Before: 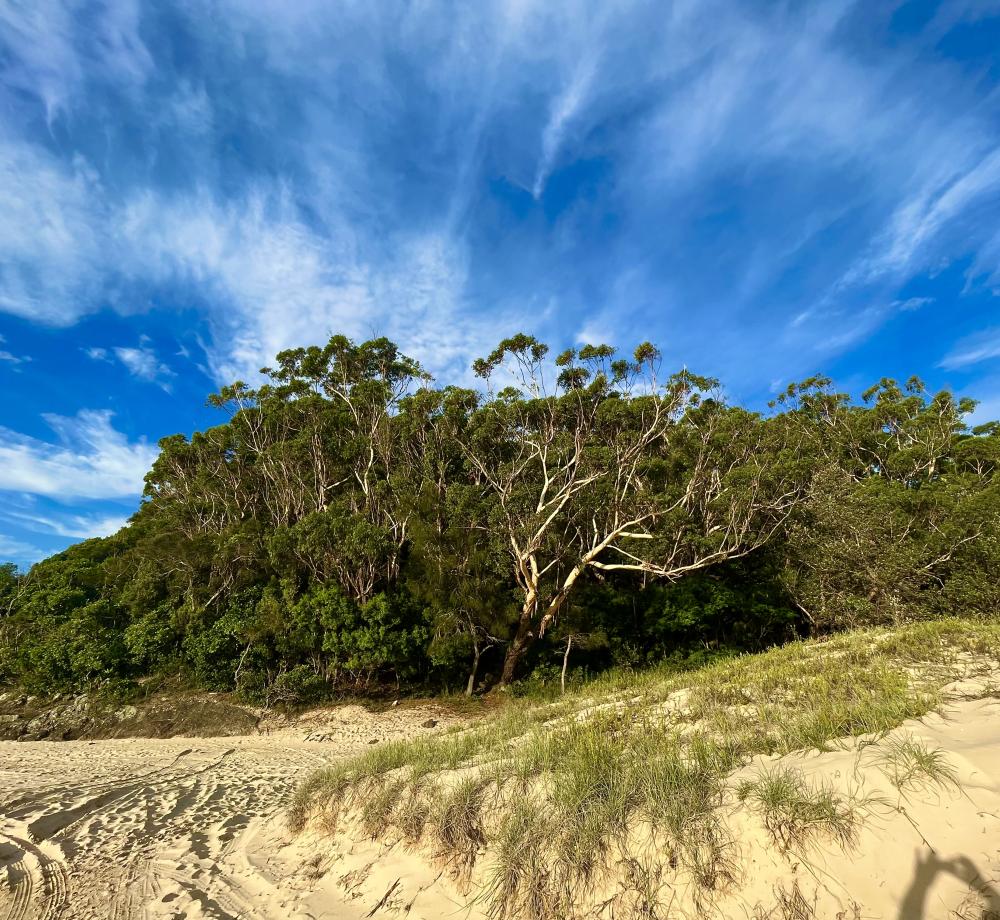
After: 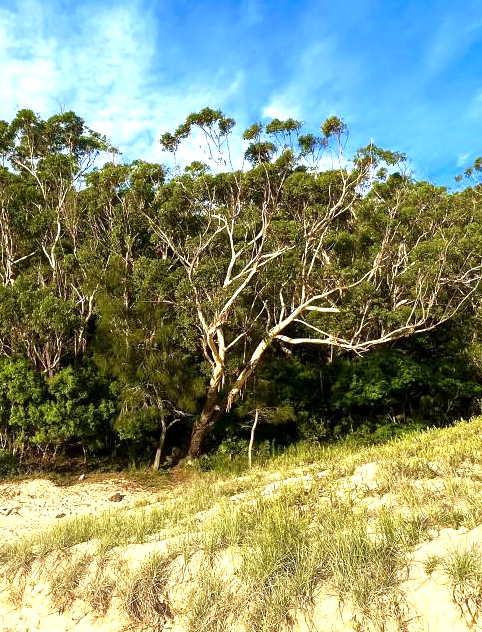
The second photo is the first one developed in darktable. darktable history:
crop: left 31.367%, top 24.672%, right 20.378%, bottom 6.627%
exposure: black level correction 0.001, exposure 0.956 EV, compensate highlight preservation false
